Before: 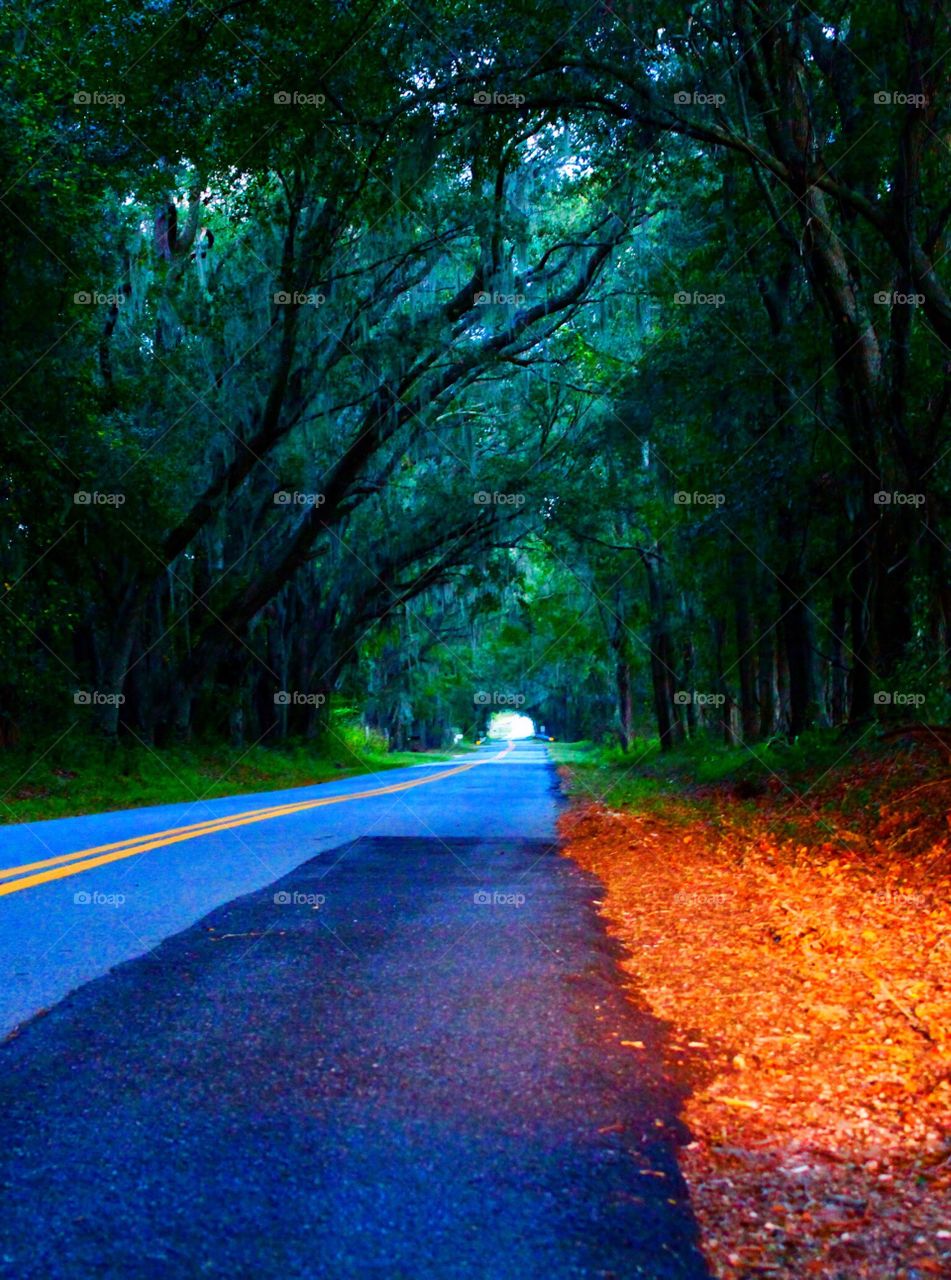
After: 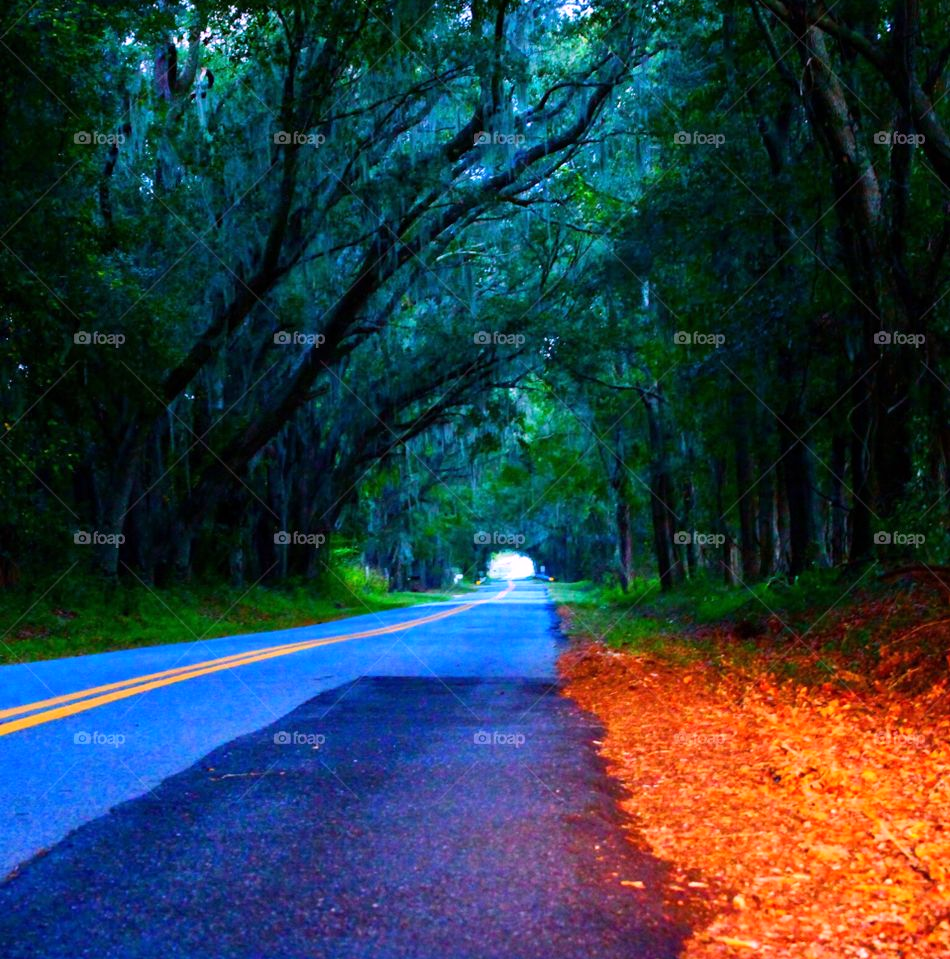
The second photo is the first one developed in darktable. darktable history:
white balance: red 1.066, blue 1.119
crop and rotate: top 12.5%, bottom 12.5%
